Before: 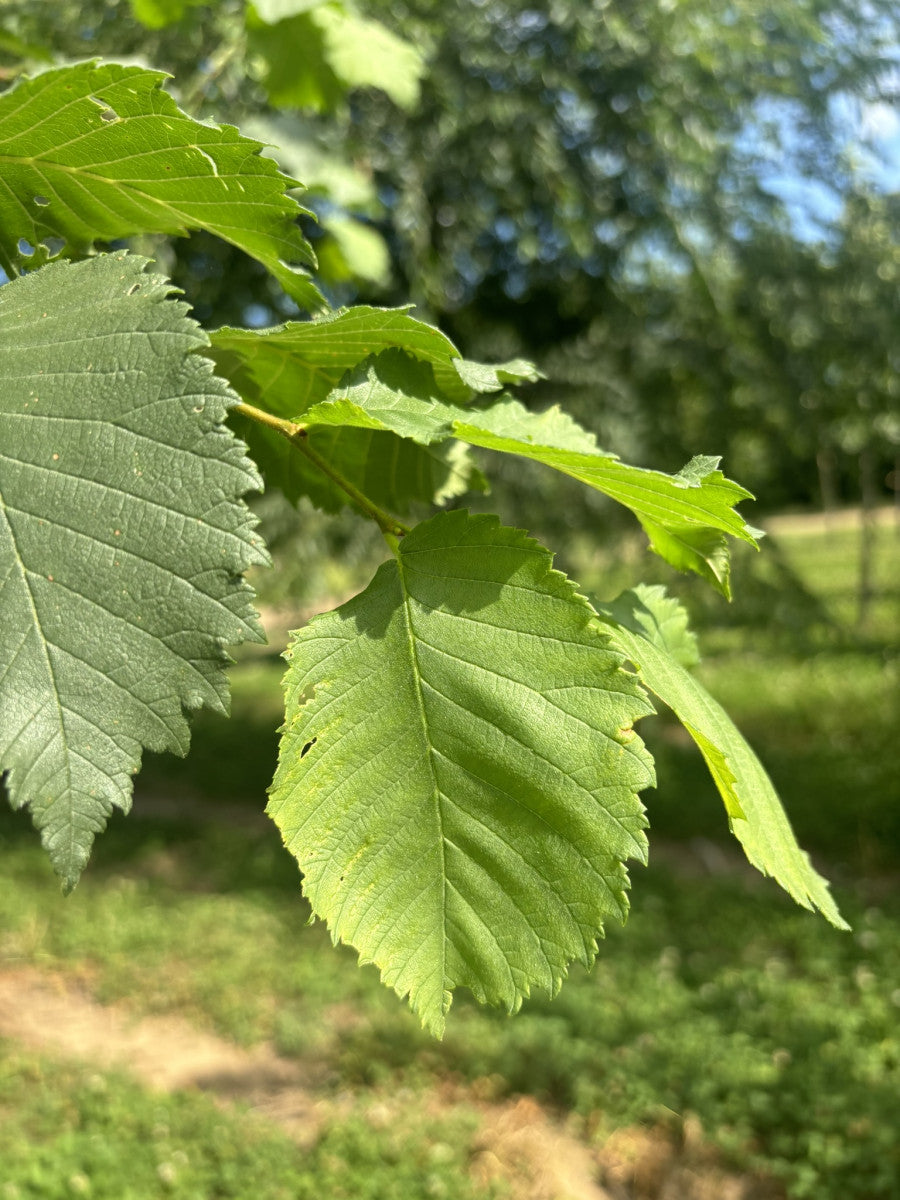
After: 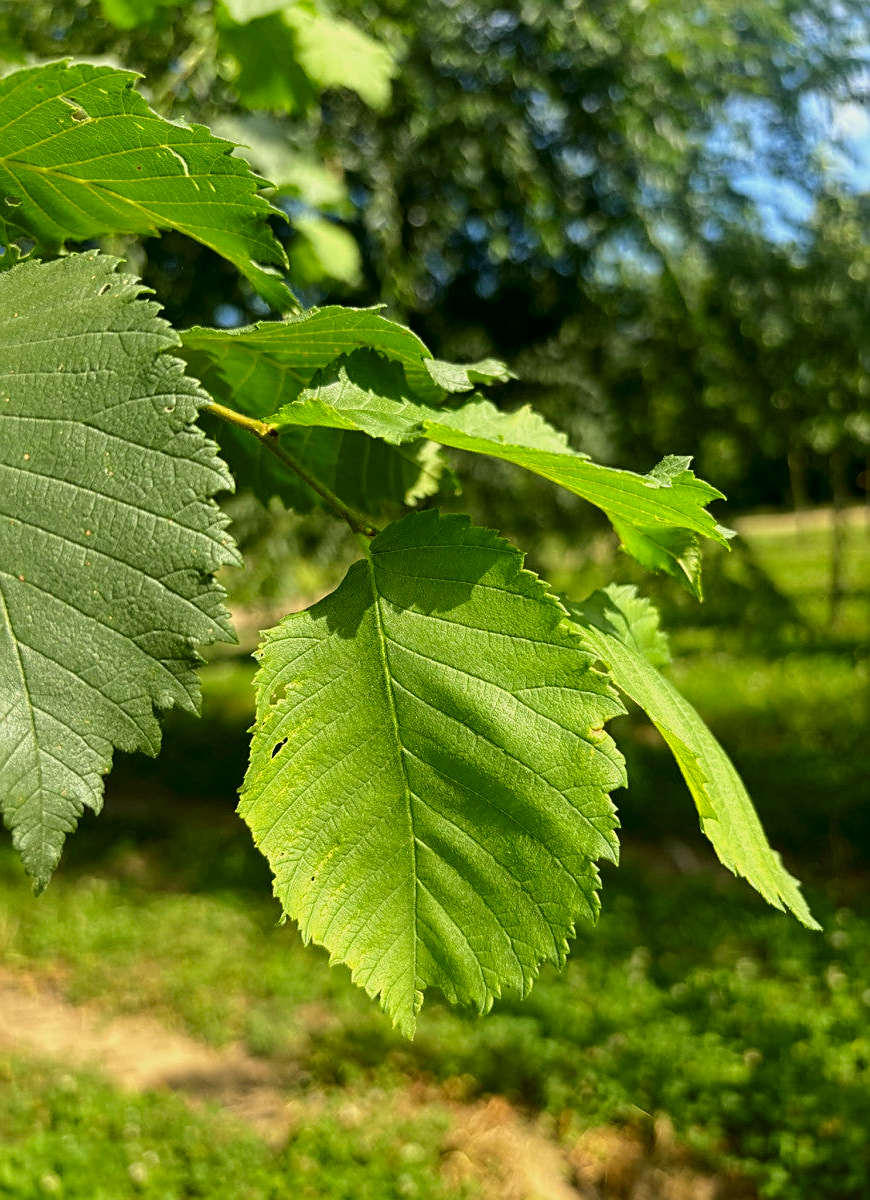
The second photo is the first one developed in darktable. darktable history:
tone equalizer: -8 EV 0.261 EV, -7 EV 0.406 EV, -6 EV 0.398 EV, -5 EV 0.229 EV, -3 EV -0.244 EV, -2 EV -0.42 EV, -1 EV -0.393 EV, +0 EV -0.26 EV, edges refinement/feathering 500, mask exposure compensation -1.57 EV, preserve details no
base curve: curves: ch0 [(0, 0) (0.036, 0.025) (0.121, 0.166) (0.206, 0.329) (0.605, 0.79) (1, 1)]
crop and rotate: left 3.278%
contrast brightness saturation: brightness -0.246, saturation 0.201
color correction: highlights b* 2.92
sharpen: on, module defaults
